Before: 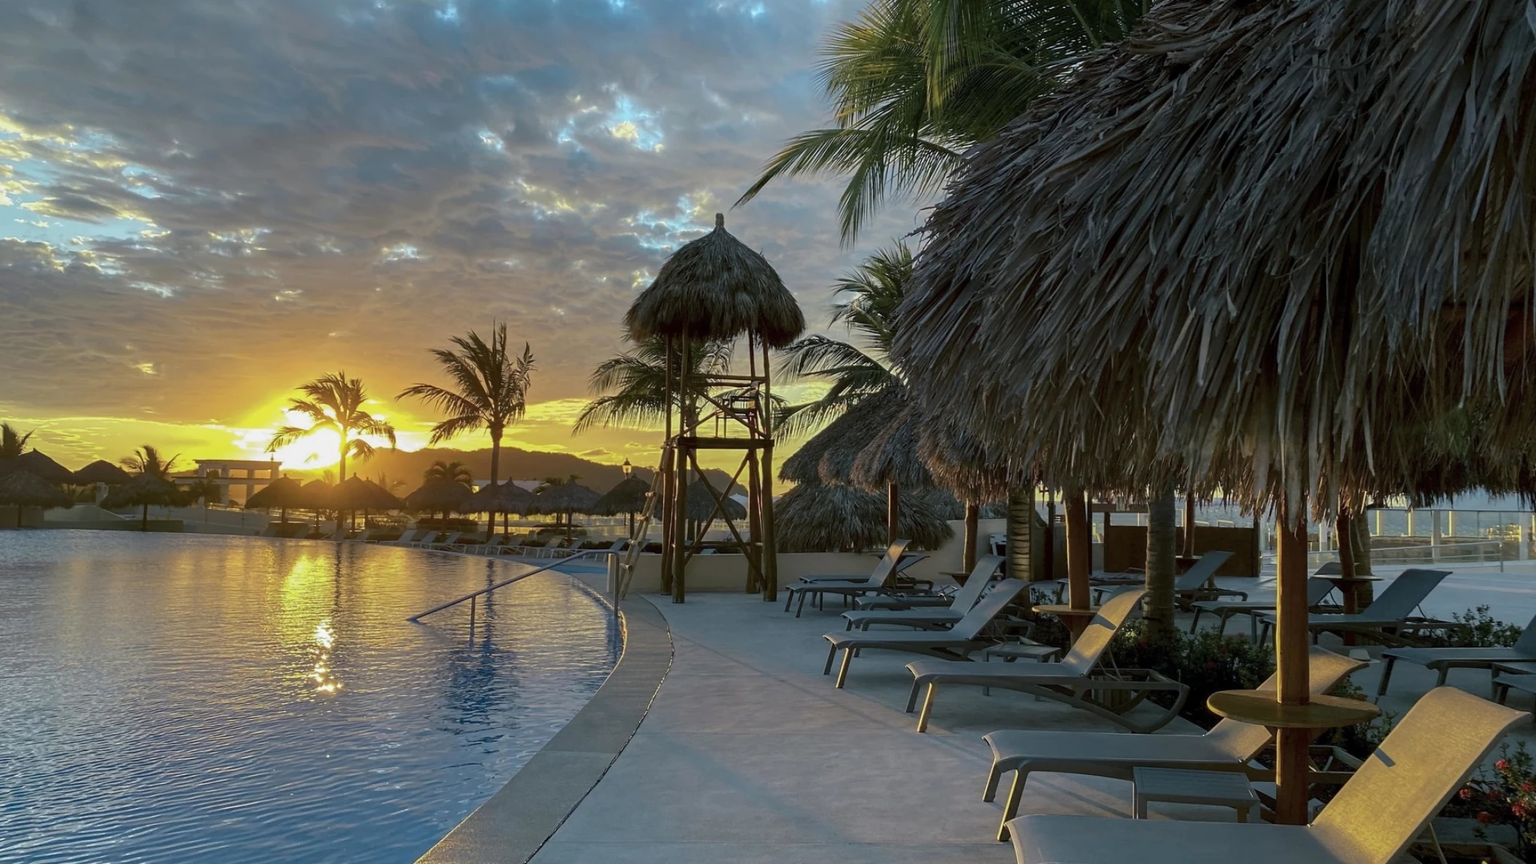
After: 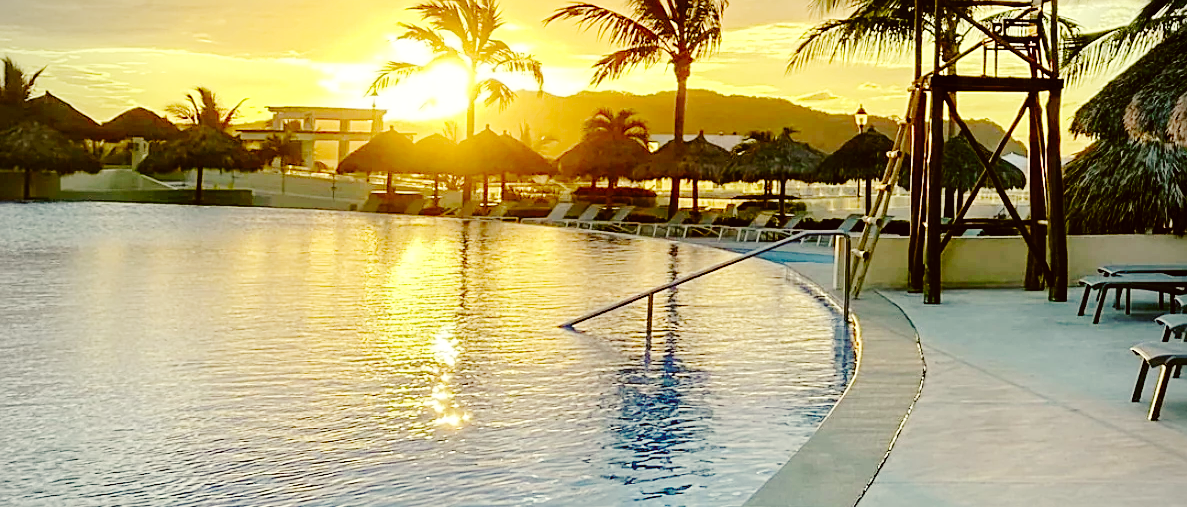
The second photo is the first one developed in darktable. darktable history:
crop: top 44.26%, right 43.733%, bottom 12.997%
vignetting: fall-off radius 63.79%, center (0.039, -0.097)
base curve: curves: ch0 [(0, 0) (0.036, 0.01) (0.123, 0.254) (0.258, 0.504) (0.507, 0.748) (1, 1)], preserve colors none
sharpen: on, module defaults
color correction: highlights a* -1.31, highlights b* 9.97, shadows a* 0.248, shadows b* 18.66
exposure: exposure 0.646 EV, compensate highlight preservation false
